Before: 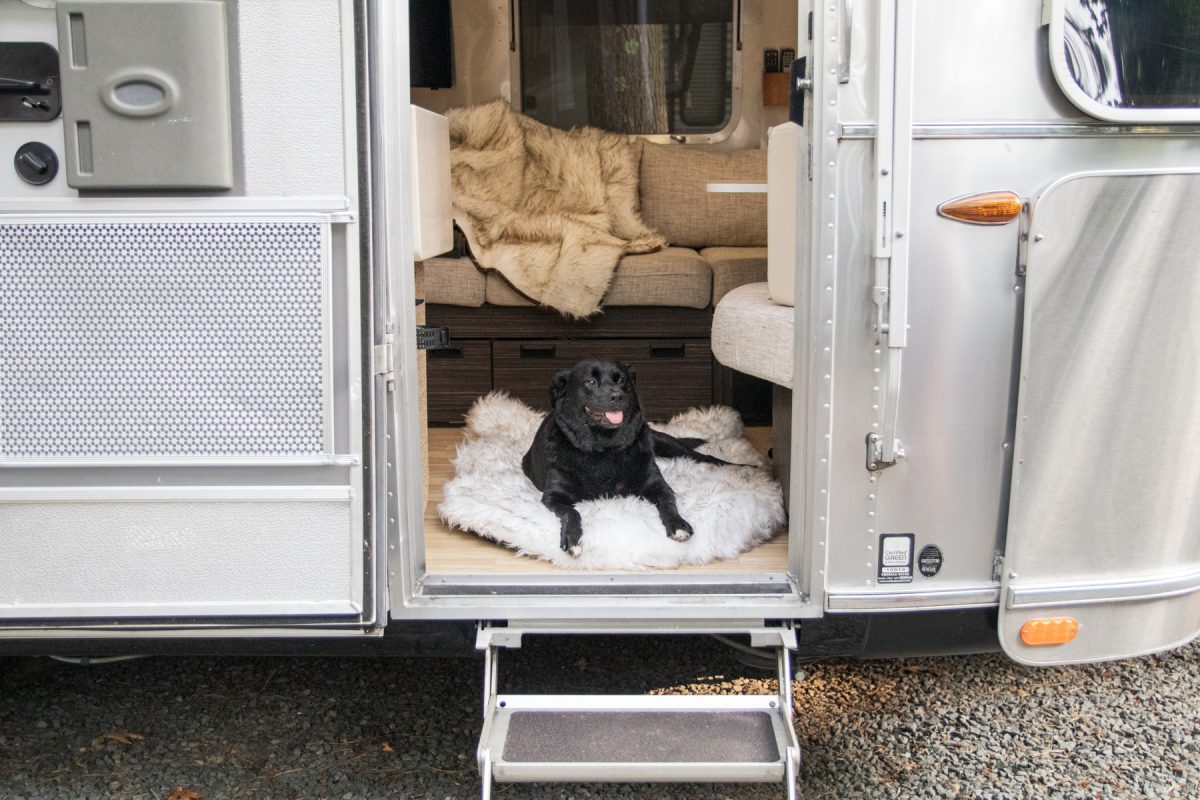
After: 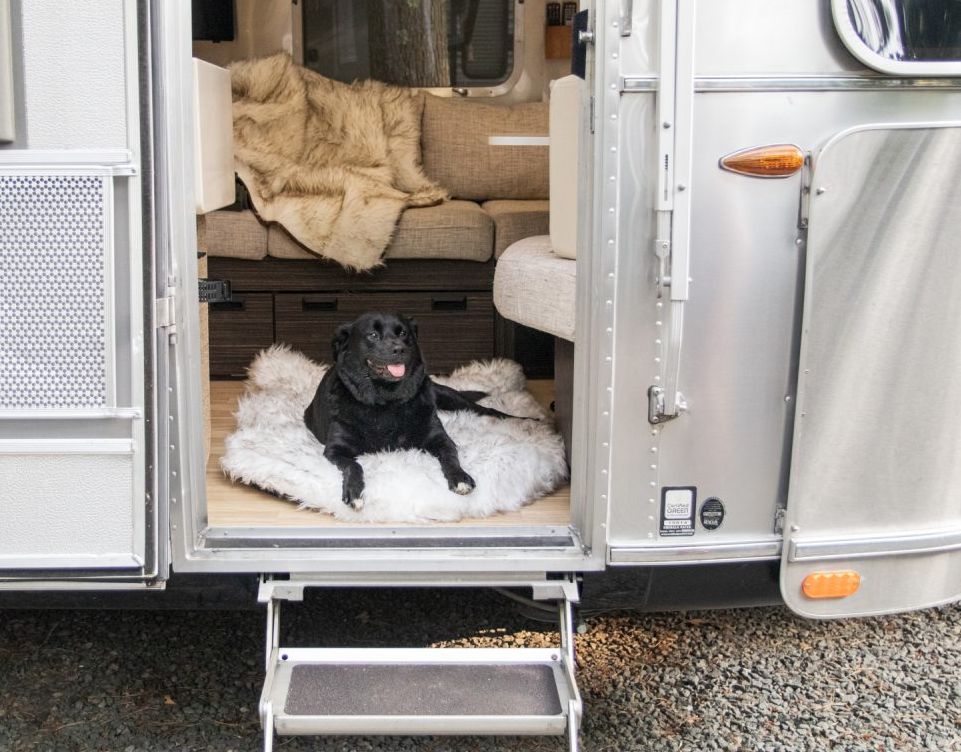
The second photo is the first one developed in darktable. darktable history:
crop and rotate: left 18.178%, top 5.983%, right 1.738%
